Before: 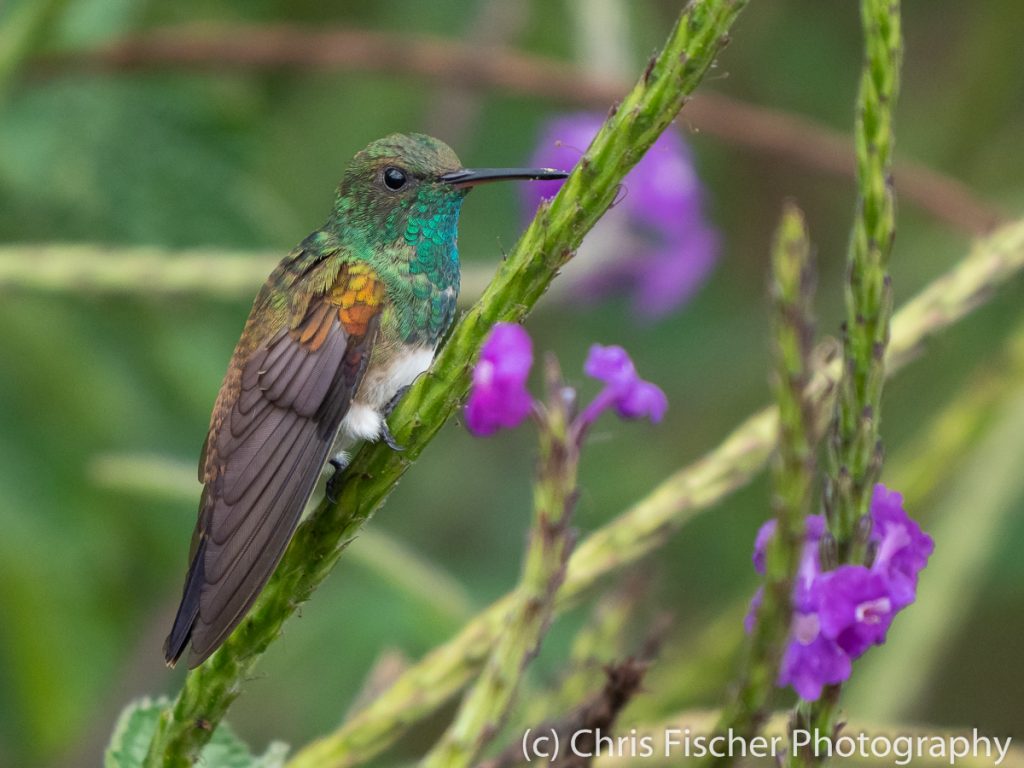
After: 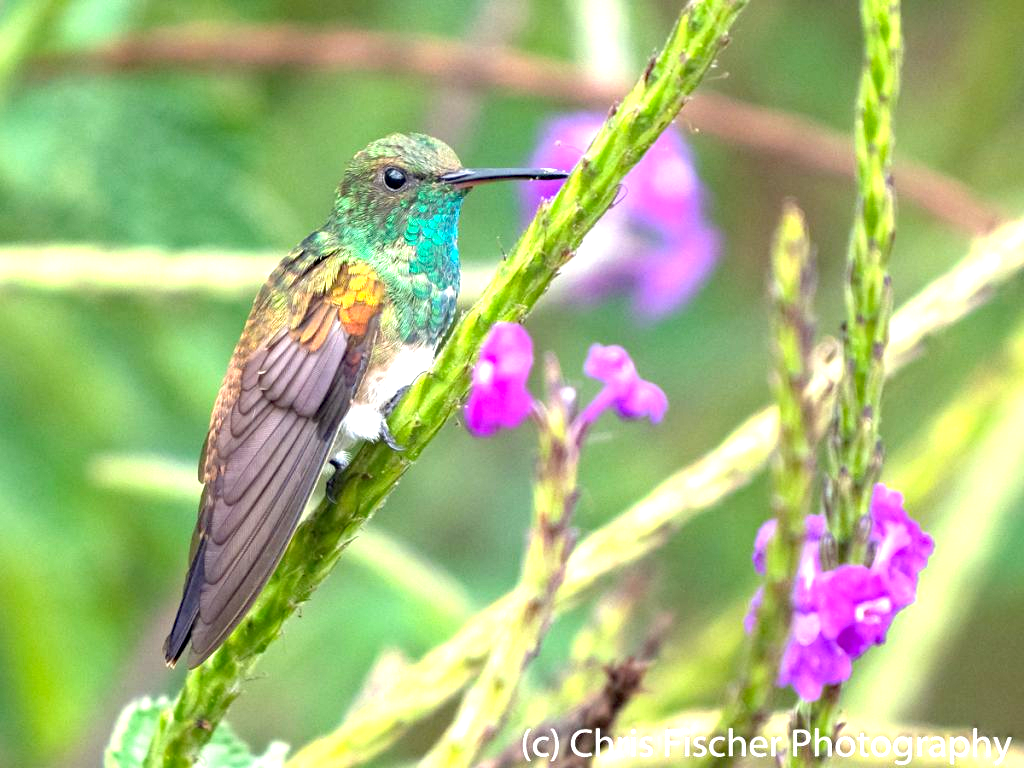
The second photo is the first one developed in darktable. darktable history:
exposure: black level correction 0, exposure 1.7 EV, compensate exposure bias true, compensate highlight preservation false
haze removal: compatibility mode true, adaptive false
